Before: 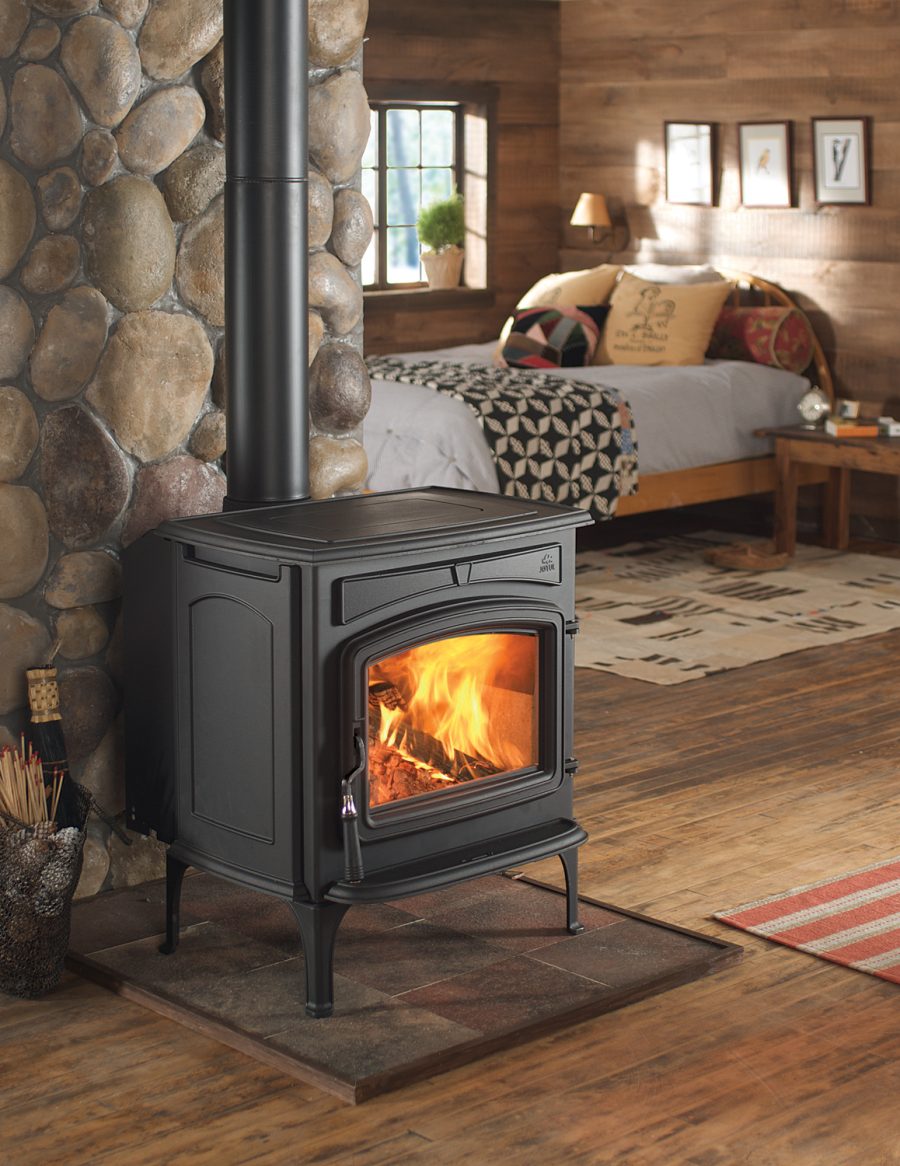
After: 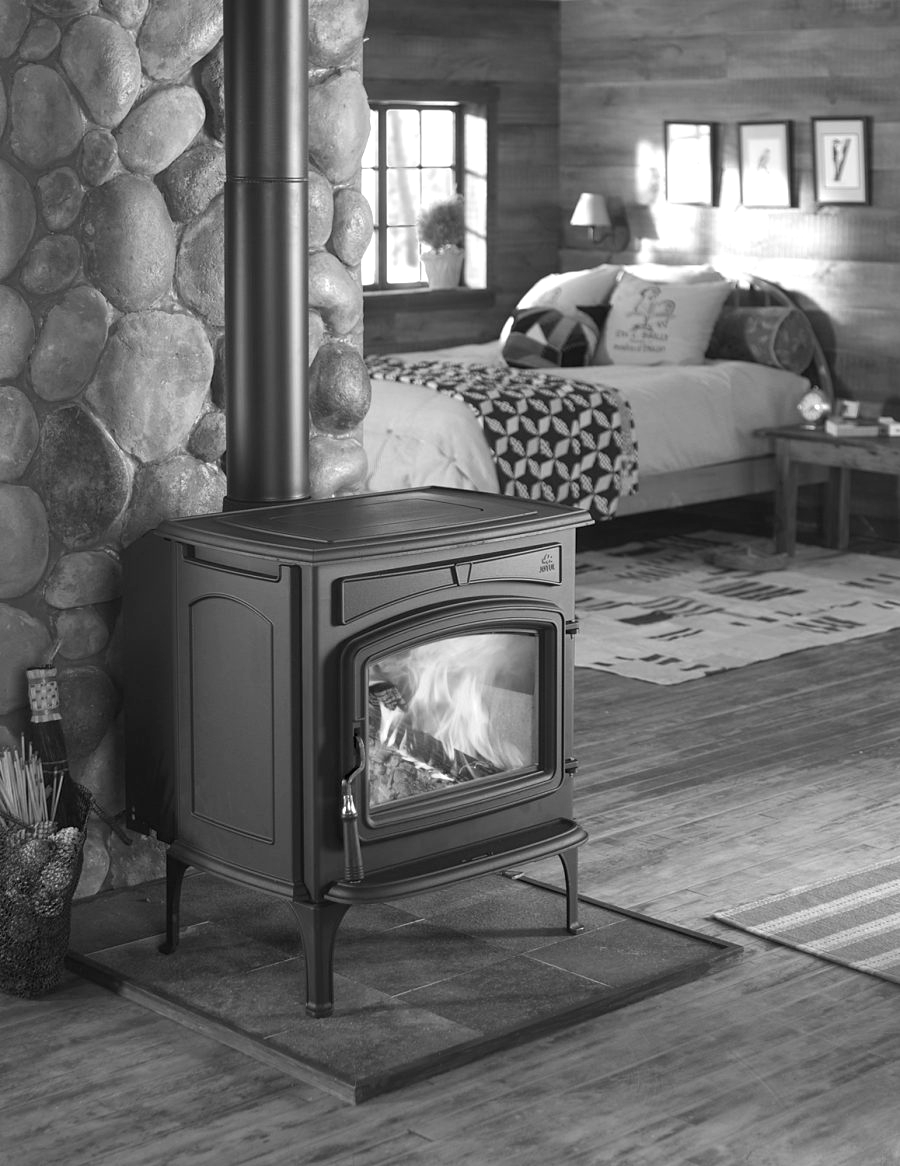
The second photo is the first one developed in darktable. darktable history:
exposure: black level correction 0.001, exposure 0.499 EV, compensate highlight preservation false
color calibration: output gray [0.31, 0.36, 0.33, 0], illuminant same as pipeline (D50), adaptation XYZ, x 0.345, y 0.358, temperature 5020.42 K
